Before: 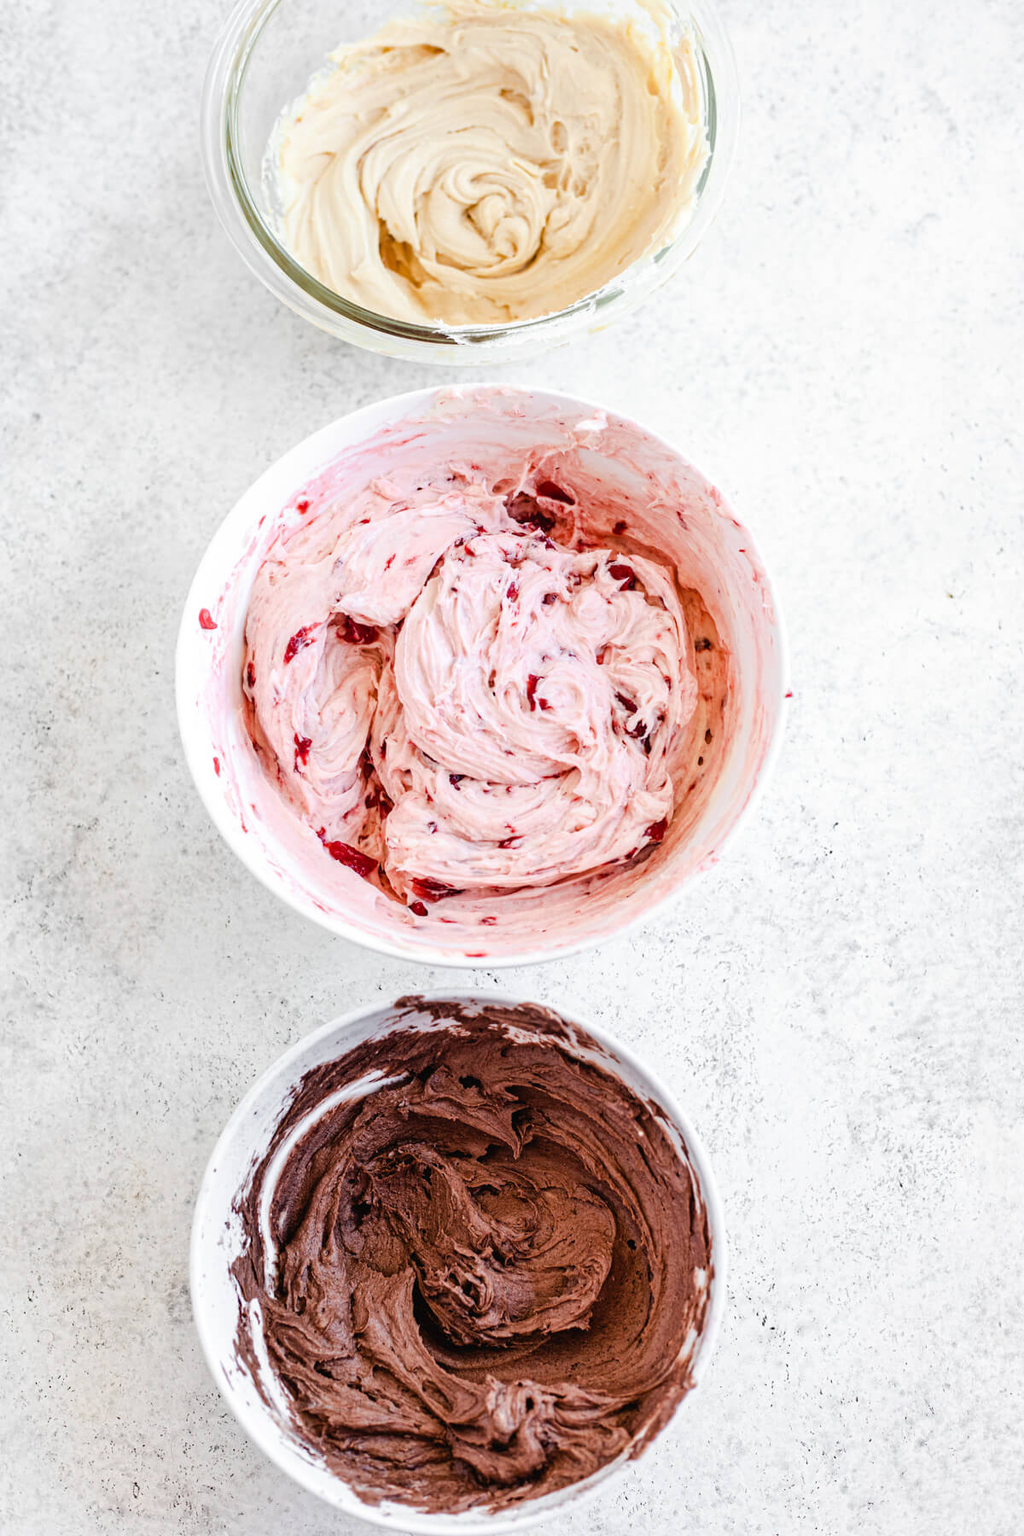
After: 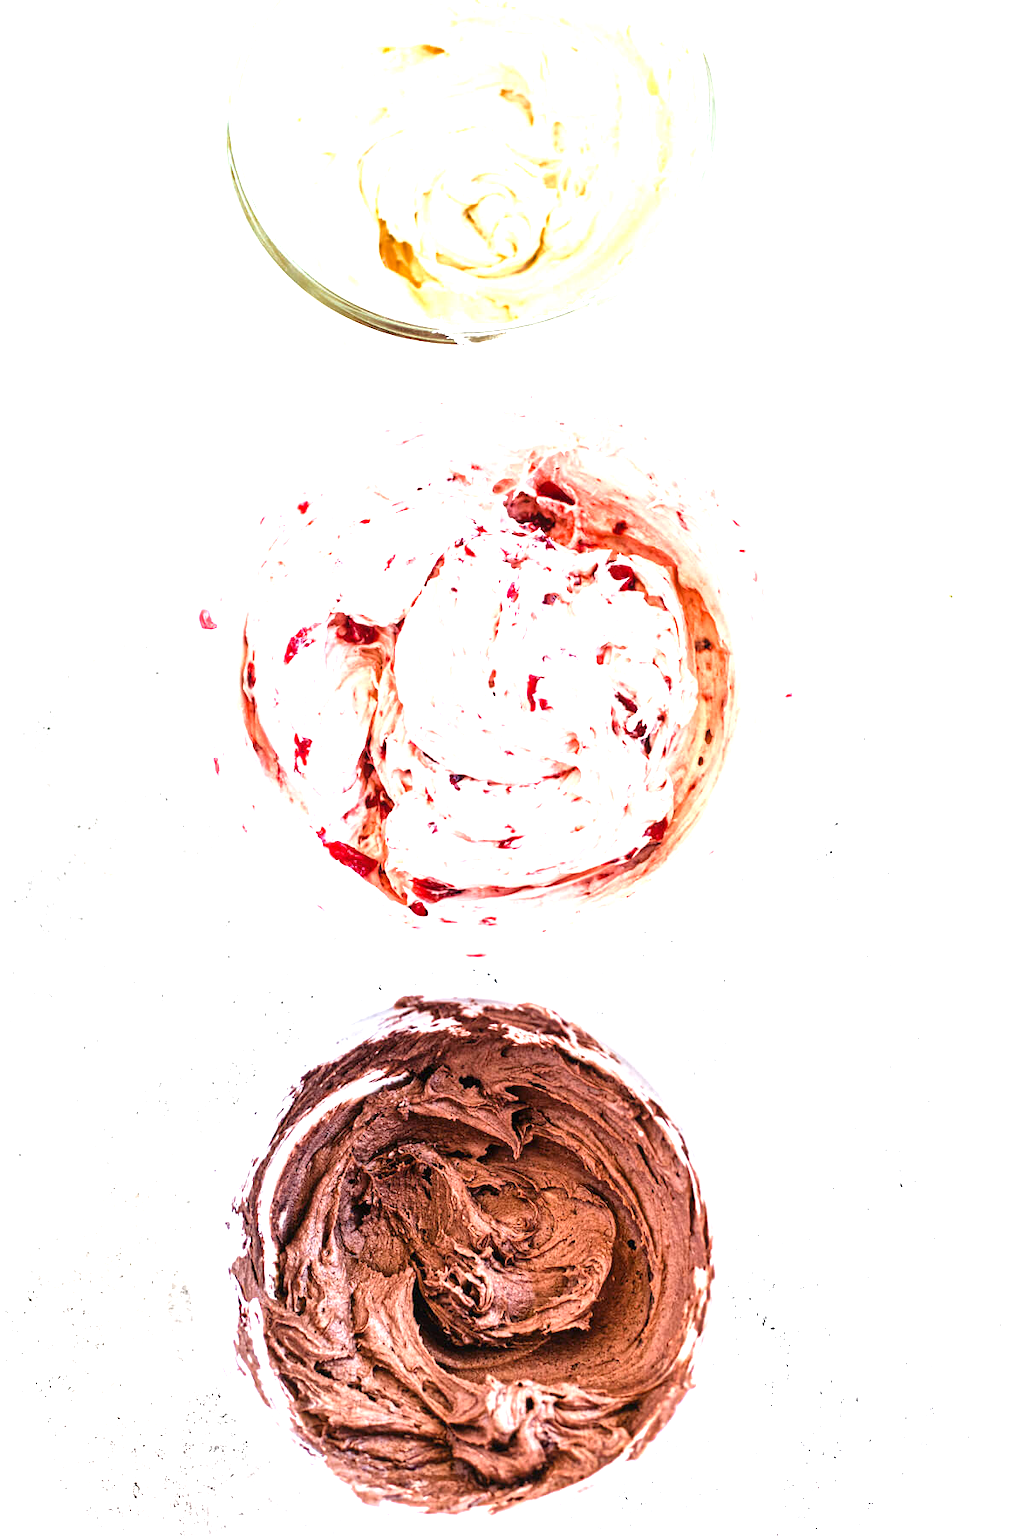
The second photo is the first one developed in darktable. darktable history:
local contrast: mode bilateral grid, contrast 20, coarseness 50, detail 141%, midtone range 0.2
exposure: black level correction 0, exposure 1.285 EV, compensate highlight preservation false
